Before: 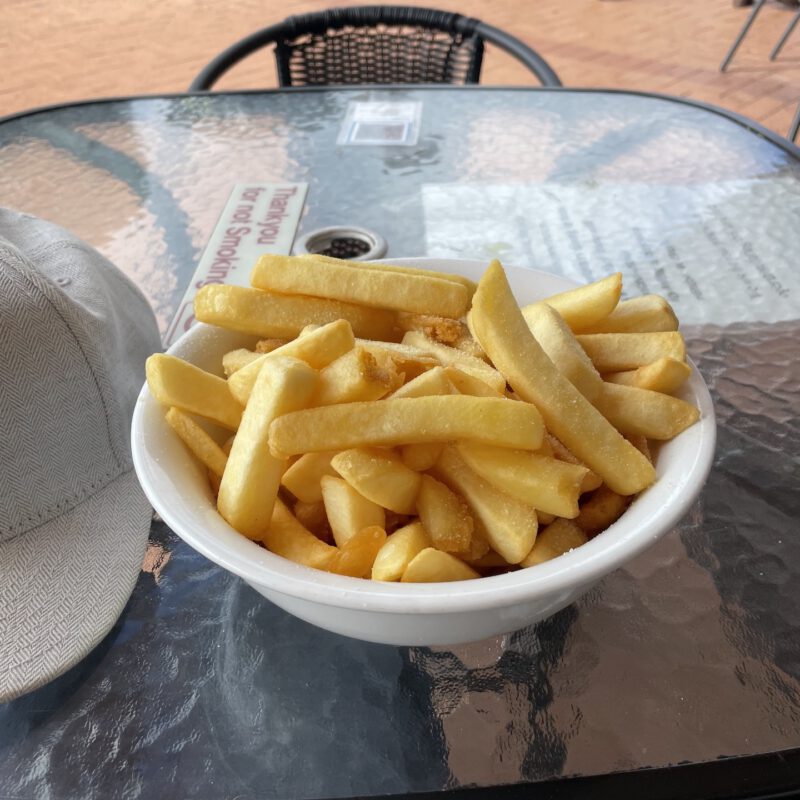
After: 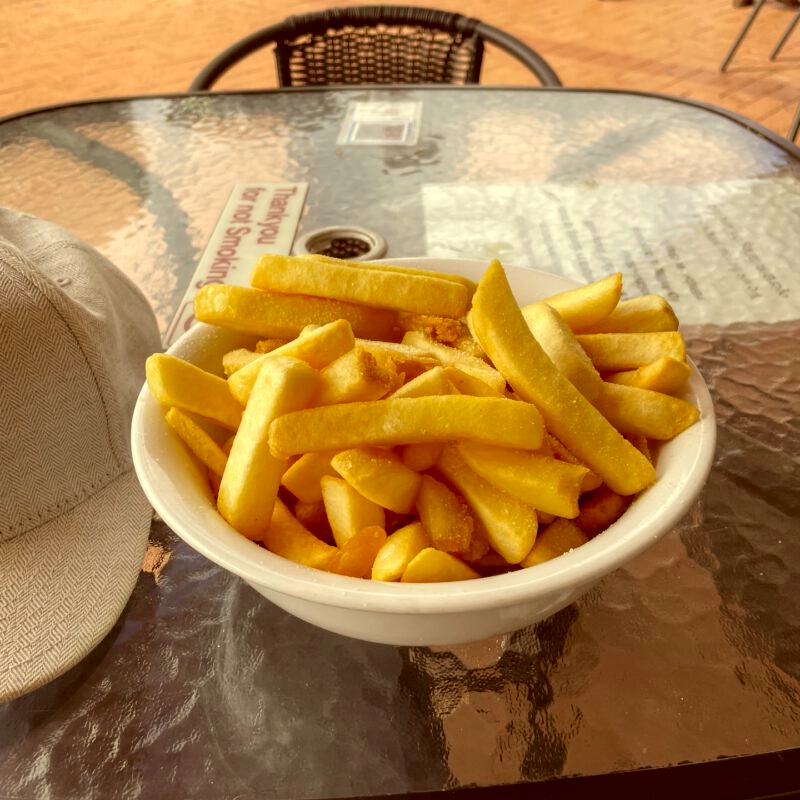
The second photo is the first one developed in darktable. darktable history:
local contrast: on, module defaults
color correction: highlights a* 0.982, highlights b* 24.02, shadows a* 15.95, shadows b* 24.18
